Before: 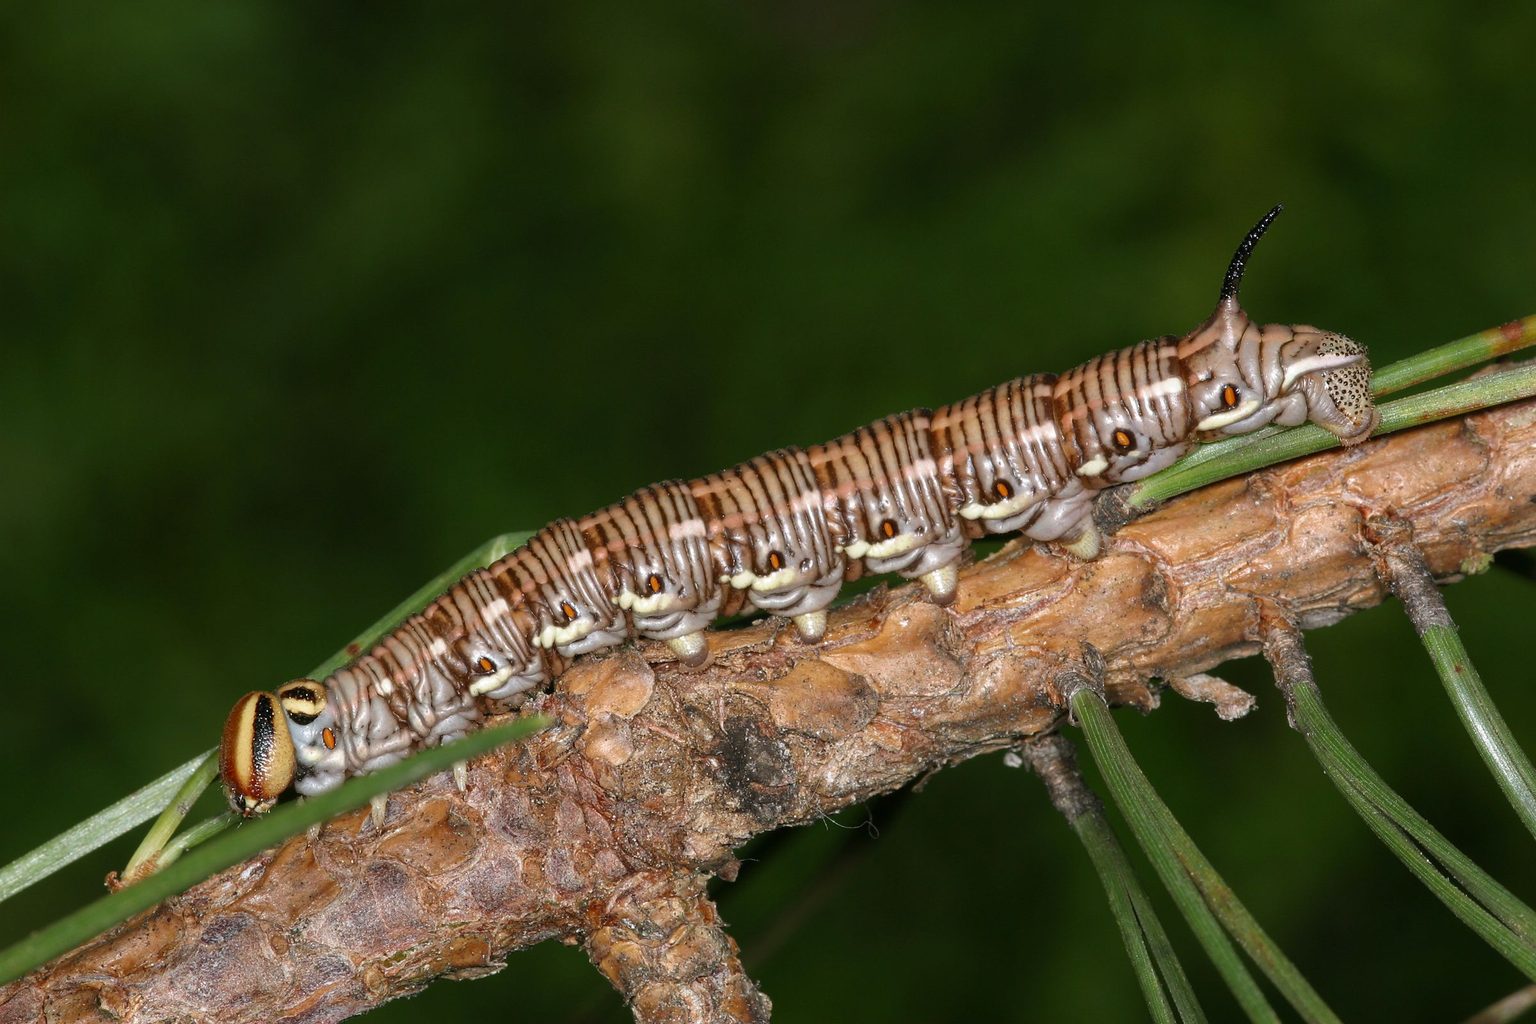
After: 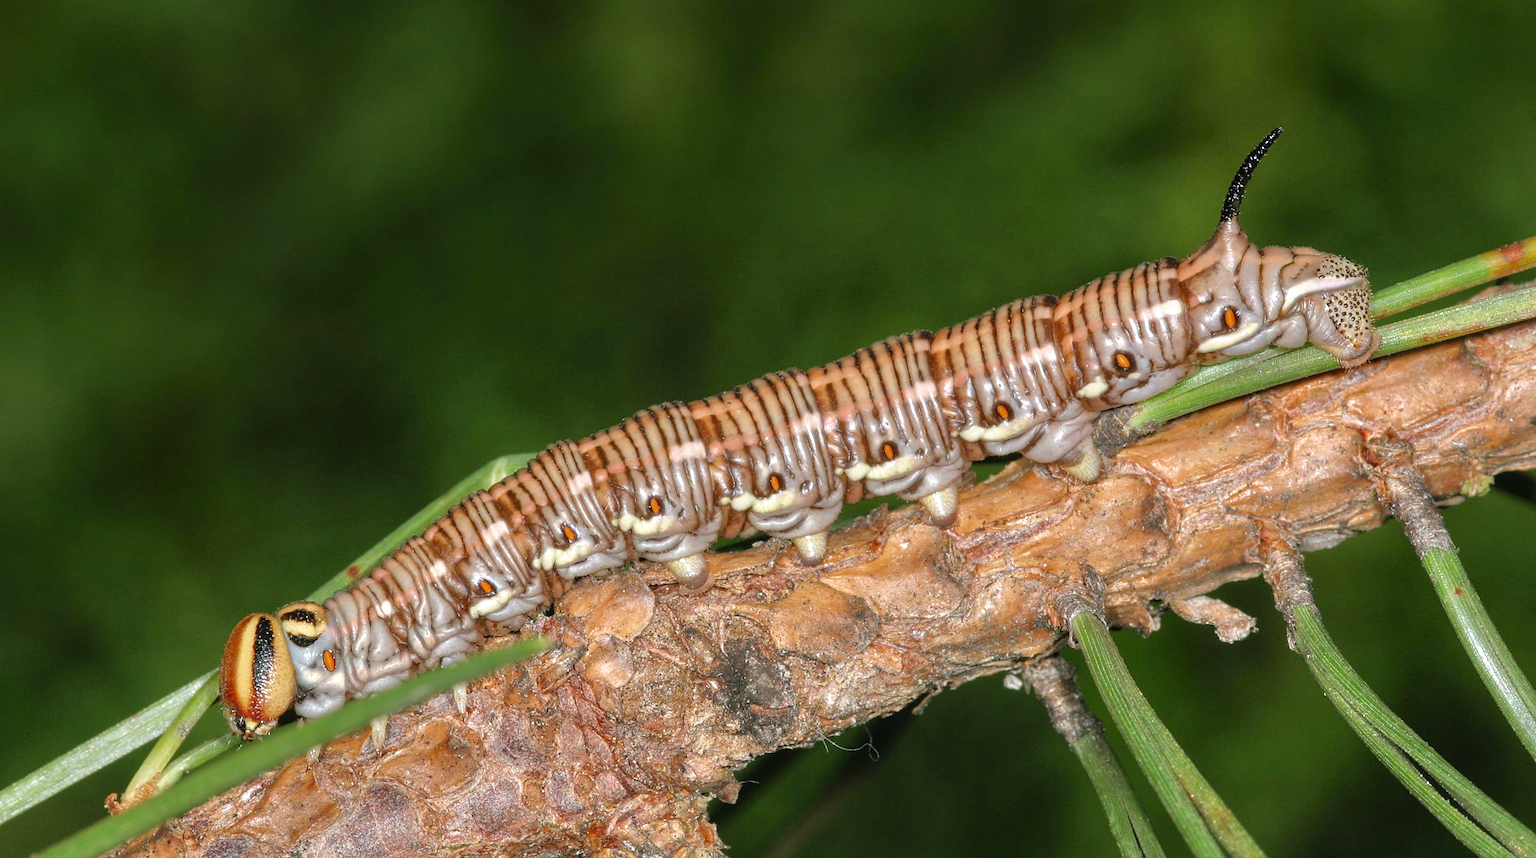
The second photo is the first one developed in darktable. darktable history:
local contrast: detail 110%
crop: top 7.625%, bottom 8.027%
tone equalizer: -7 EV 0.15 EV, -6 EV 0.6 EV, -5 EV 1.15 EV, -4 EV 1.33 EV, -3 EV 1.15 EV, -2 EV 0.6 EV, -1 EV 0.15 EV, mask exposure compensation -0.5 EV
